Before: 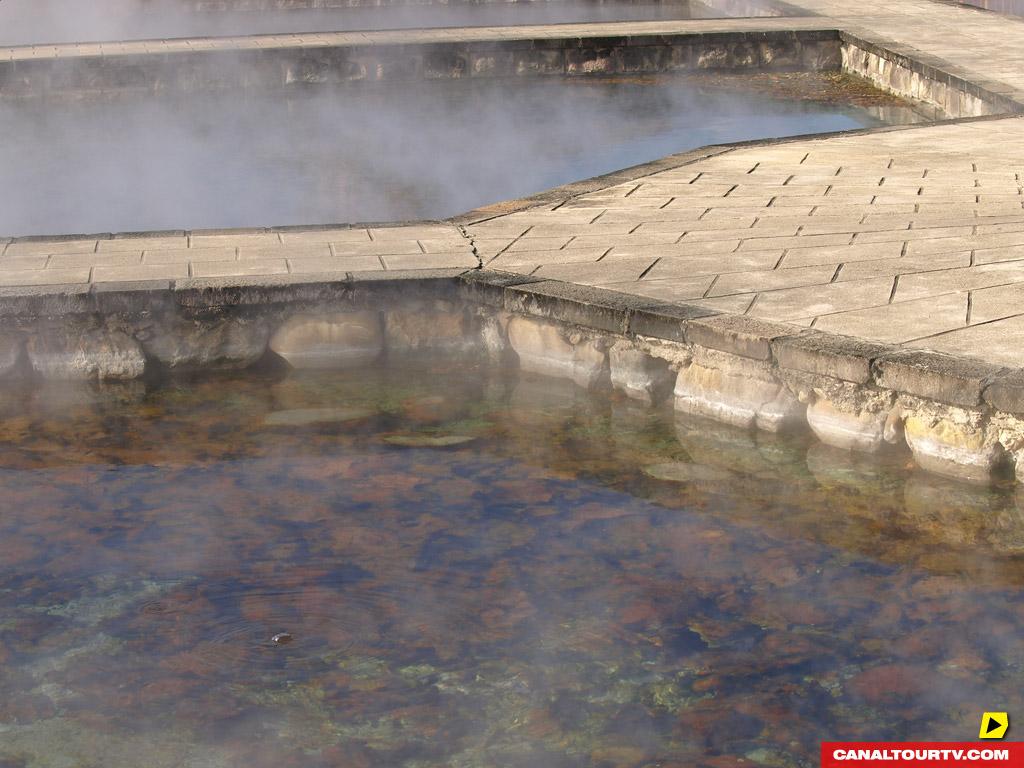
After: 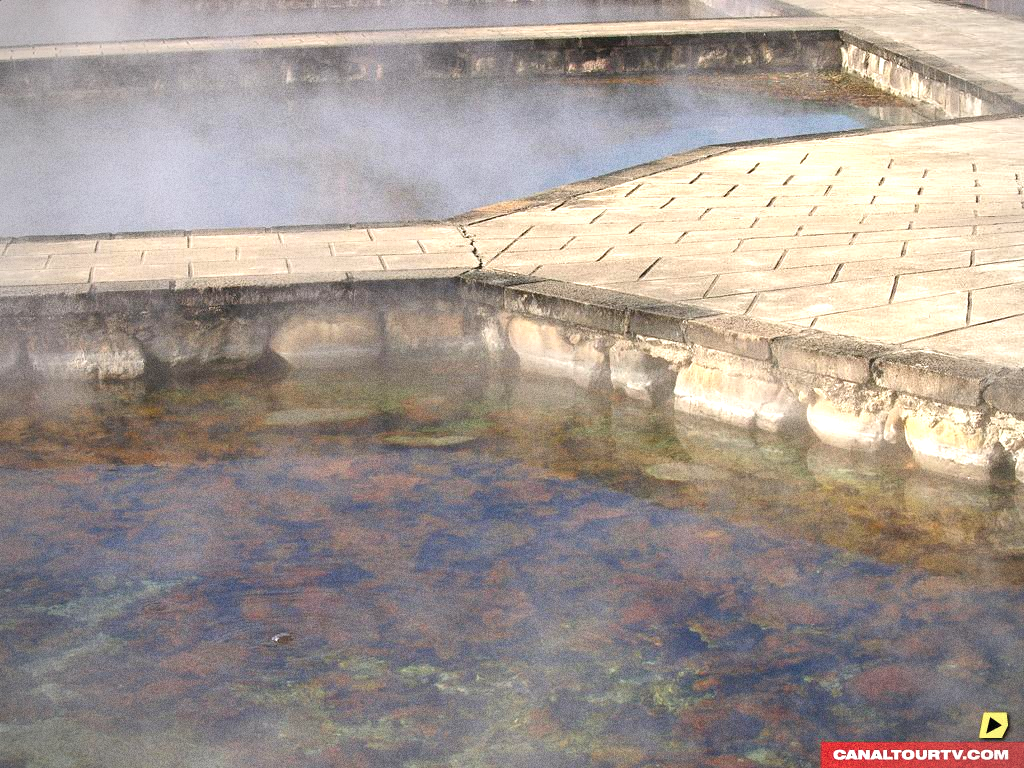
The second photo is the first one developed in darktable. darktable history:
grain: coarseness 0.09 ISO, strength 40%
vignetting: fall-off radius 60.65%
exposure: black level correction 0, exposure 0.7 EV, compensate exposure bias true, compensate highlight preservation false
